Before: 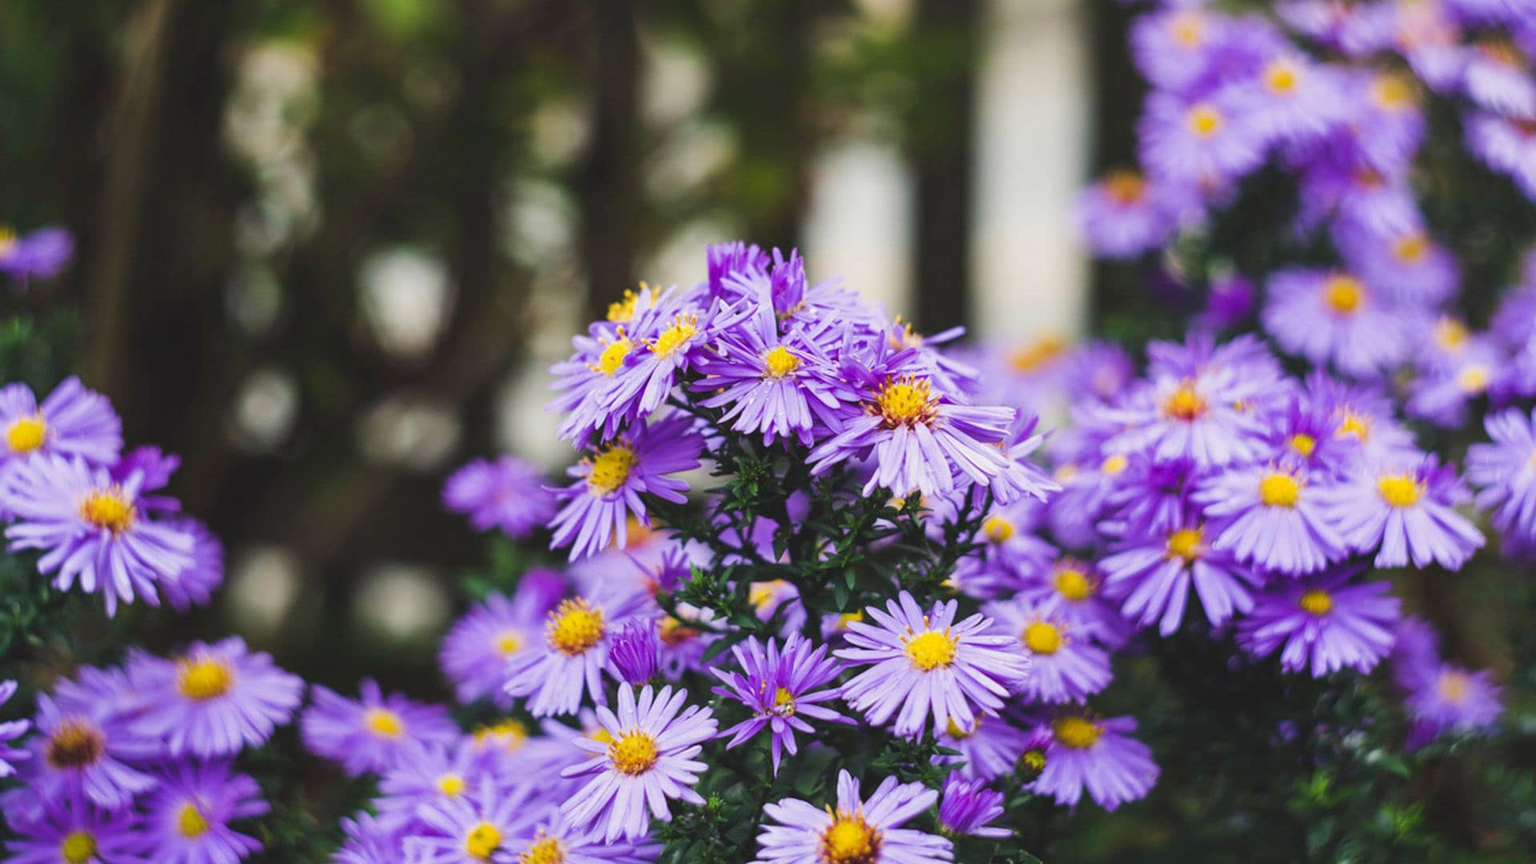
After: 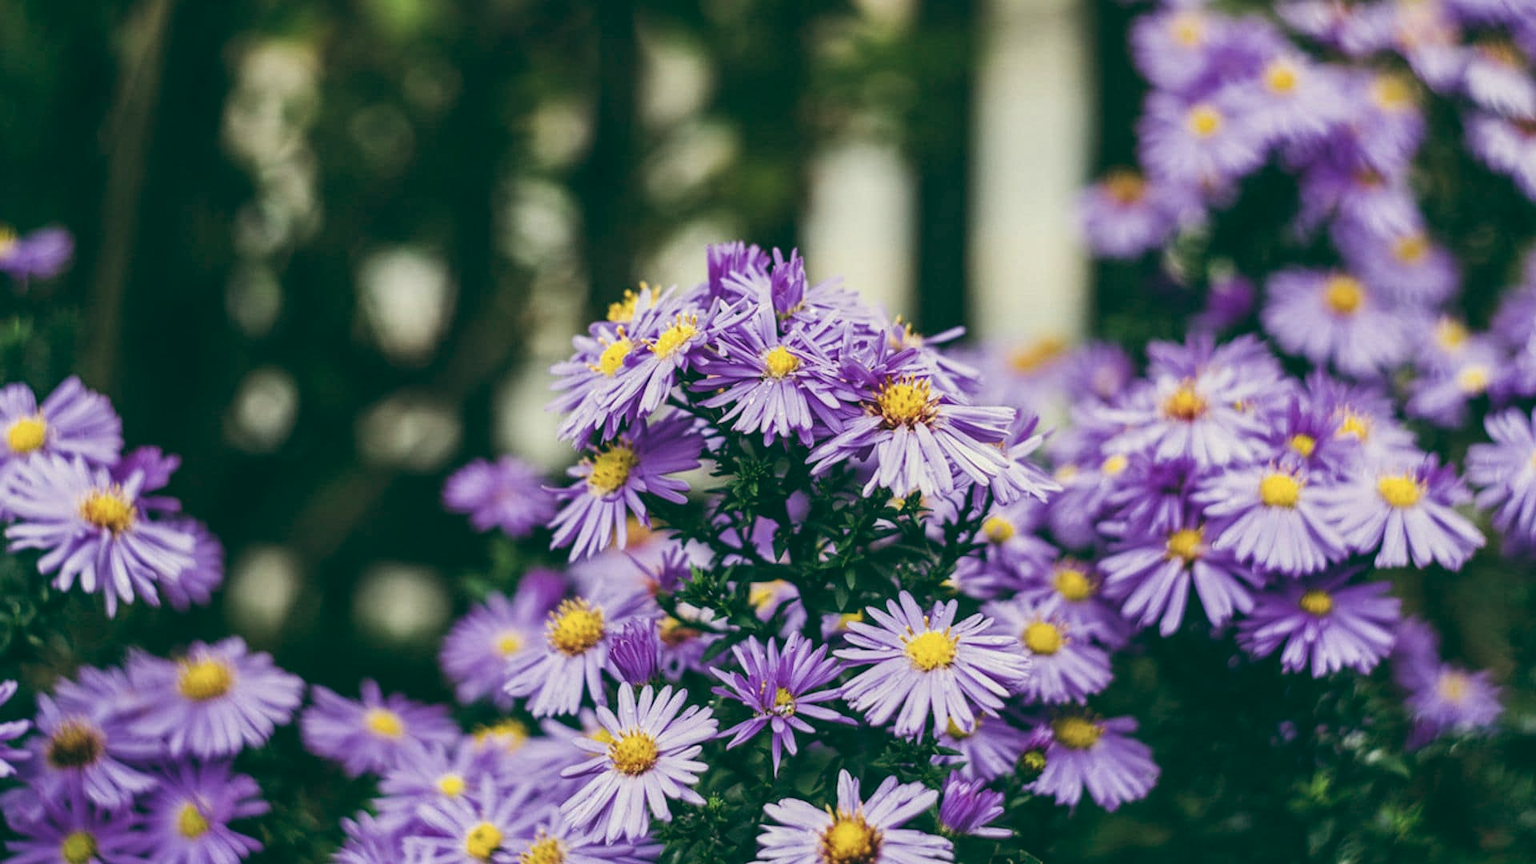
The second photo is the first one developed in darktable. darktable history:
local contrast: on, module defaults
color balance: lift [1.005, 0.99, 1.007, 1.01], gamma [1, 1.034, 1.032, 0.966], gain [0.873, 1.055, 1.067, 0.933]
contrast brightness saturation: contrast 0.11, saturation -0.17
